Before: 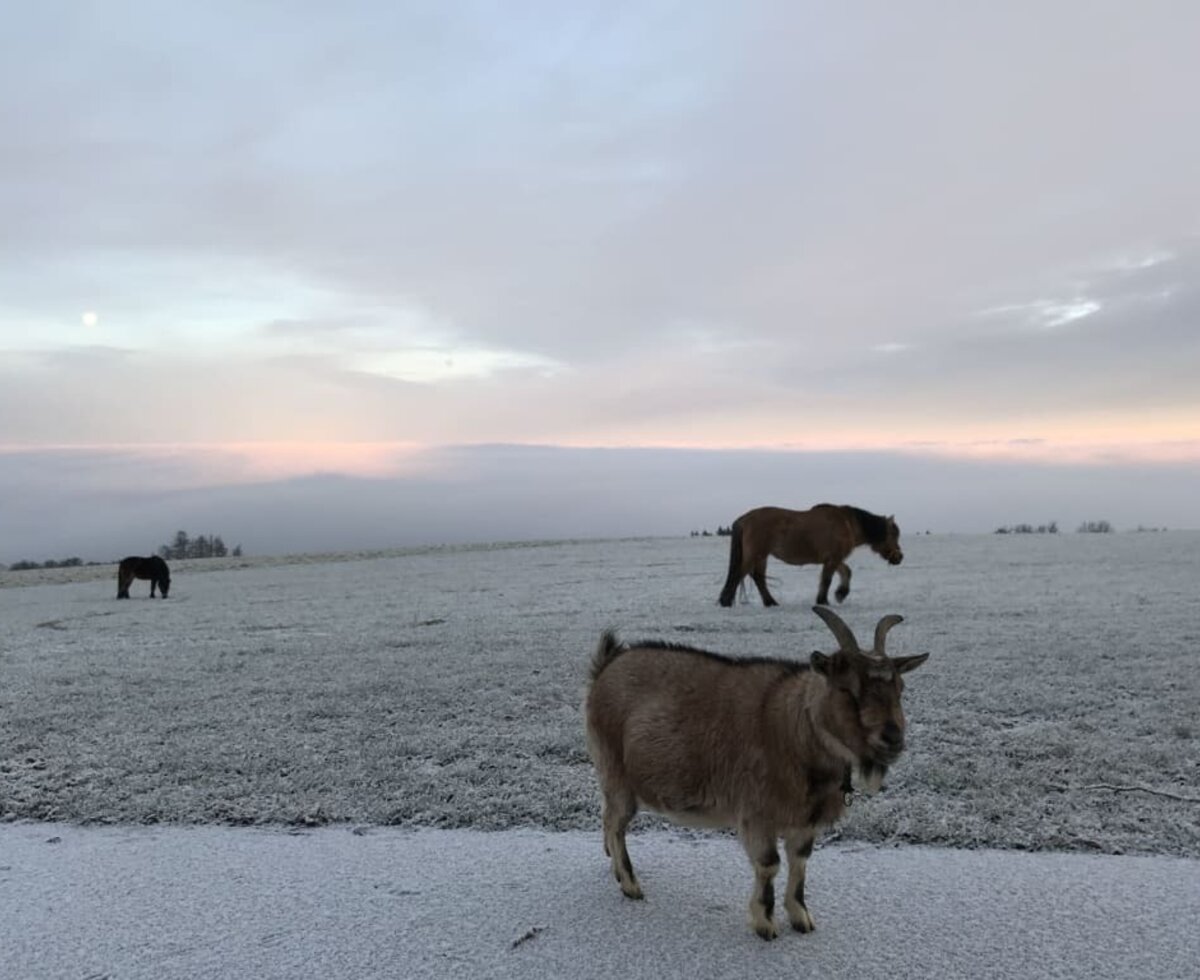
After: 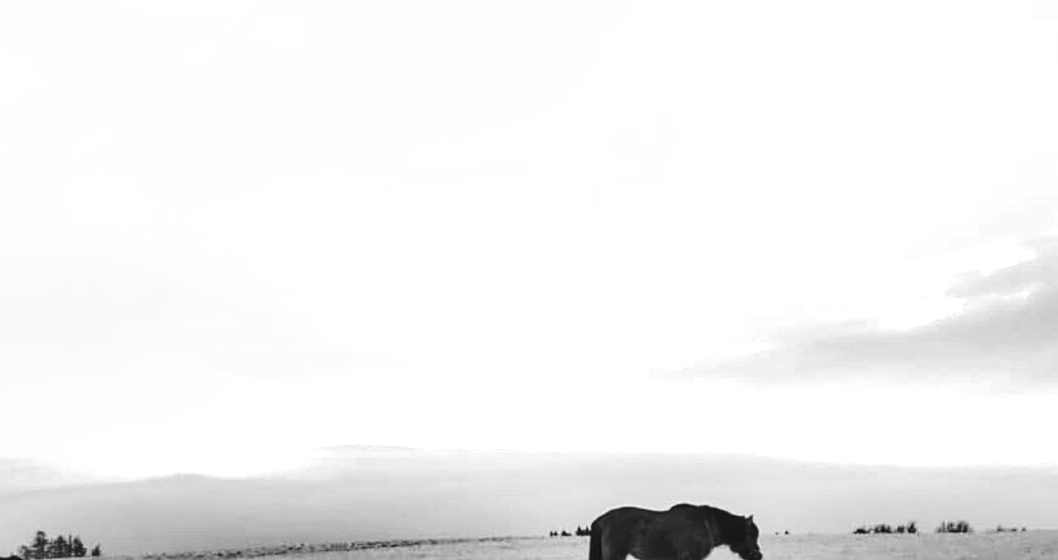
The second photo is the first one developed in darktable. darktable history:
crop and rotate: left 11.812%, bottom 42.776%
local contrast: on, module defaults
tone curve: curves: ch0 [(0, 0) (0.033, 0.016) (0.171, 0.127) (0.33, 0.331) (0.432, 0.475) (0.601, 0.665) (0.843, 0.876) (1, 1)]; ch1 [(0, 0) (0.339, 0.349) (0.445, 0.42) (0.476, 0.47) (0.501, 0.499) (0.516, 0.525) (0.548, 0.563) (0.584, 0.633) (0.728, 0.746) (1, 1)]; ch2 [(0, 0) (0.327, 0.324) (0.417, 0.44) (0.46, 0.453) (0.502, 0.498) (0.517, 0.524) (0.53, 0.554) (0.579, 0.599) (0.745, 0.704) (1, 1)], color space Lab, independent channels, preserve colors none
exposure: black level correction 0, exposure 1.2 EV, compensate highlight preservation false
sharpen: on, module defaults
shadows and highlights: white point adjustment -3.64, highlights -63.34, highlights color adjustment 42%, soften with gaussian
monochrome: on, module defaults
contrast brightness saturation: contrast 0.24, brightness 0.09
